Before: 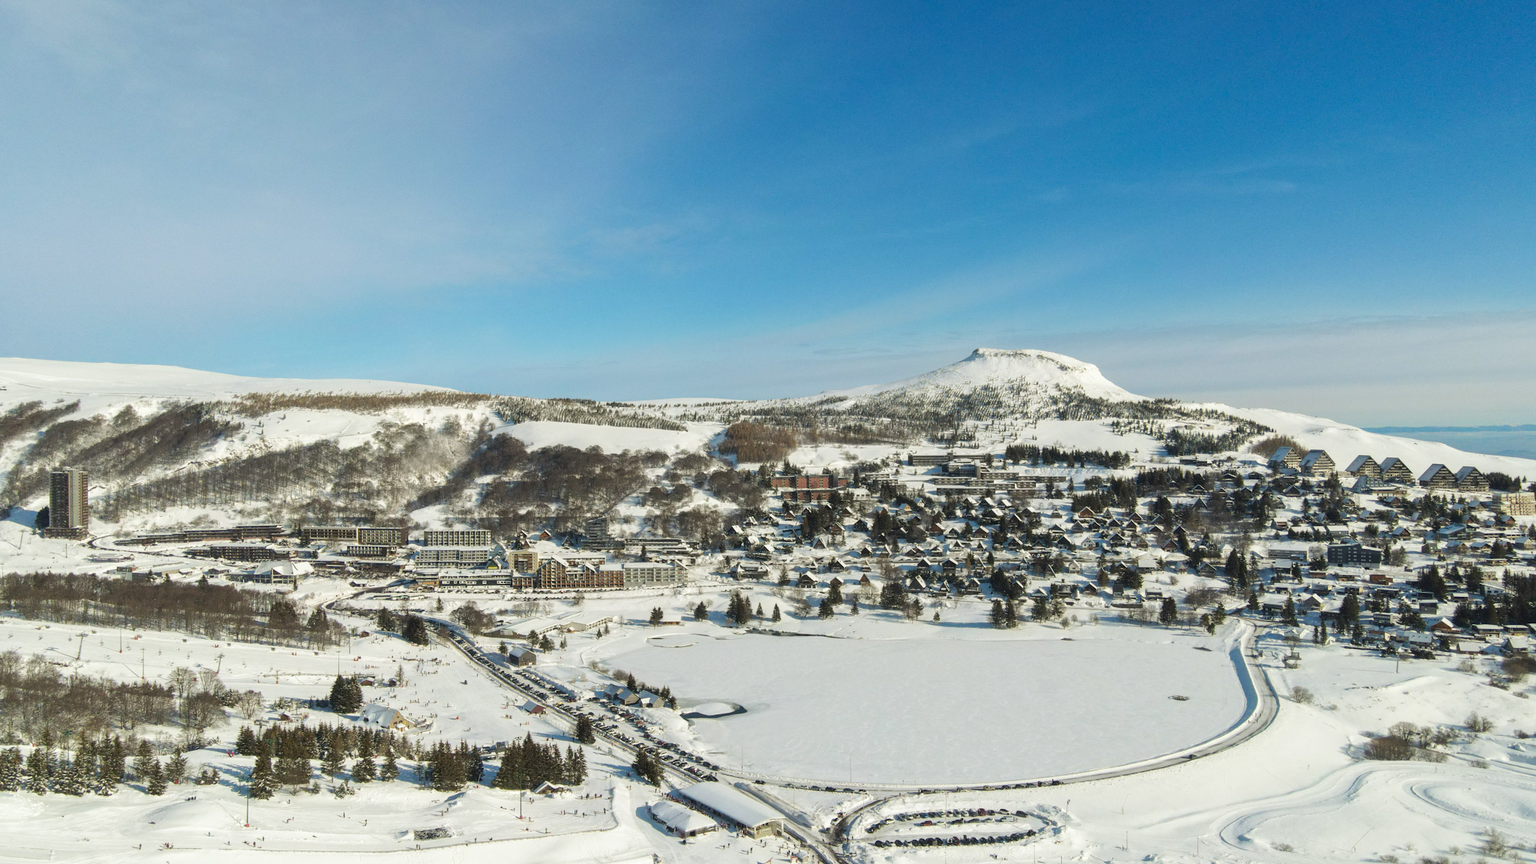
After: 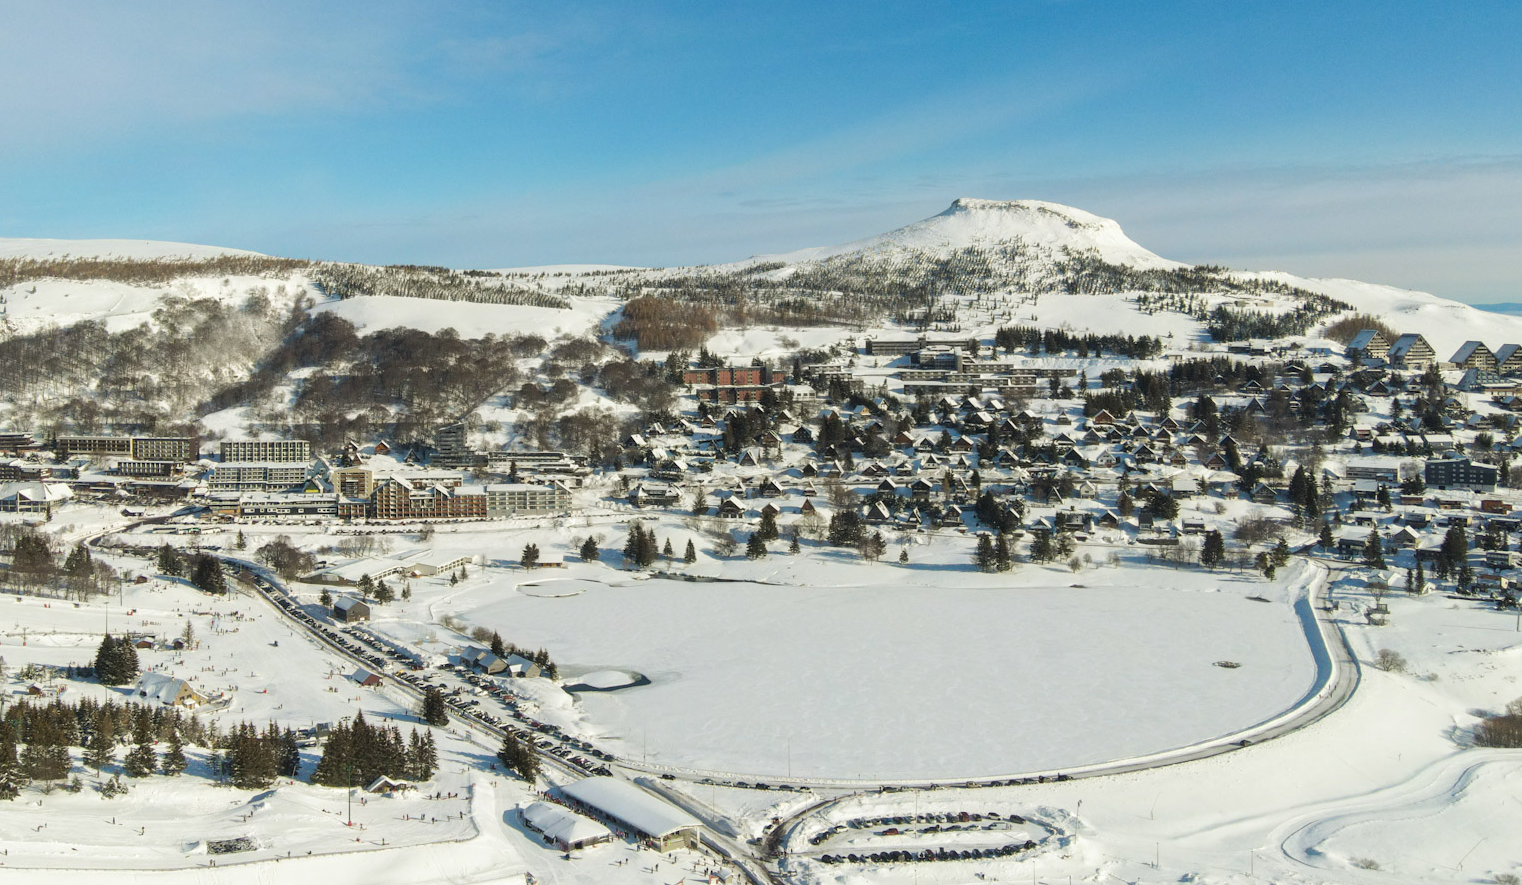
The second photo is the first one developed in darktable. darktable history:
crop: left 16.874%, top 23.127%, right 8.797%
